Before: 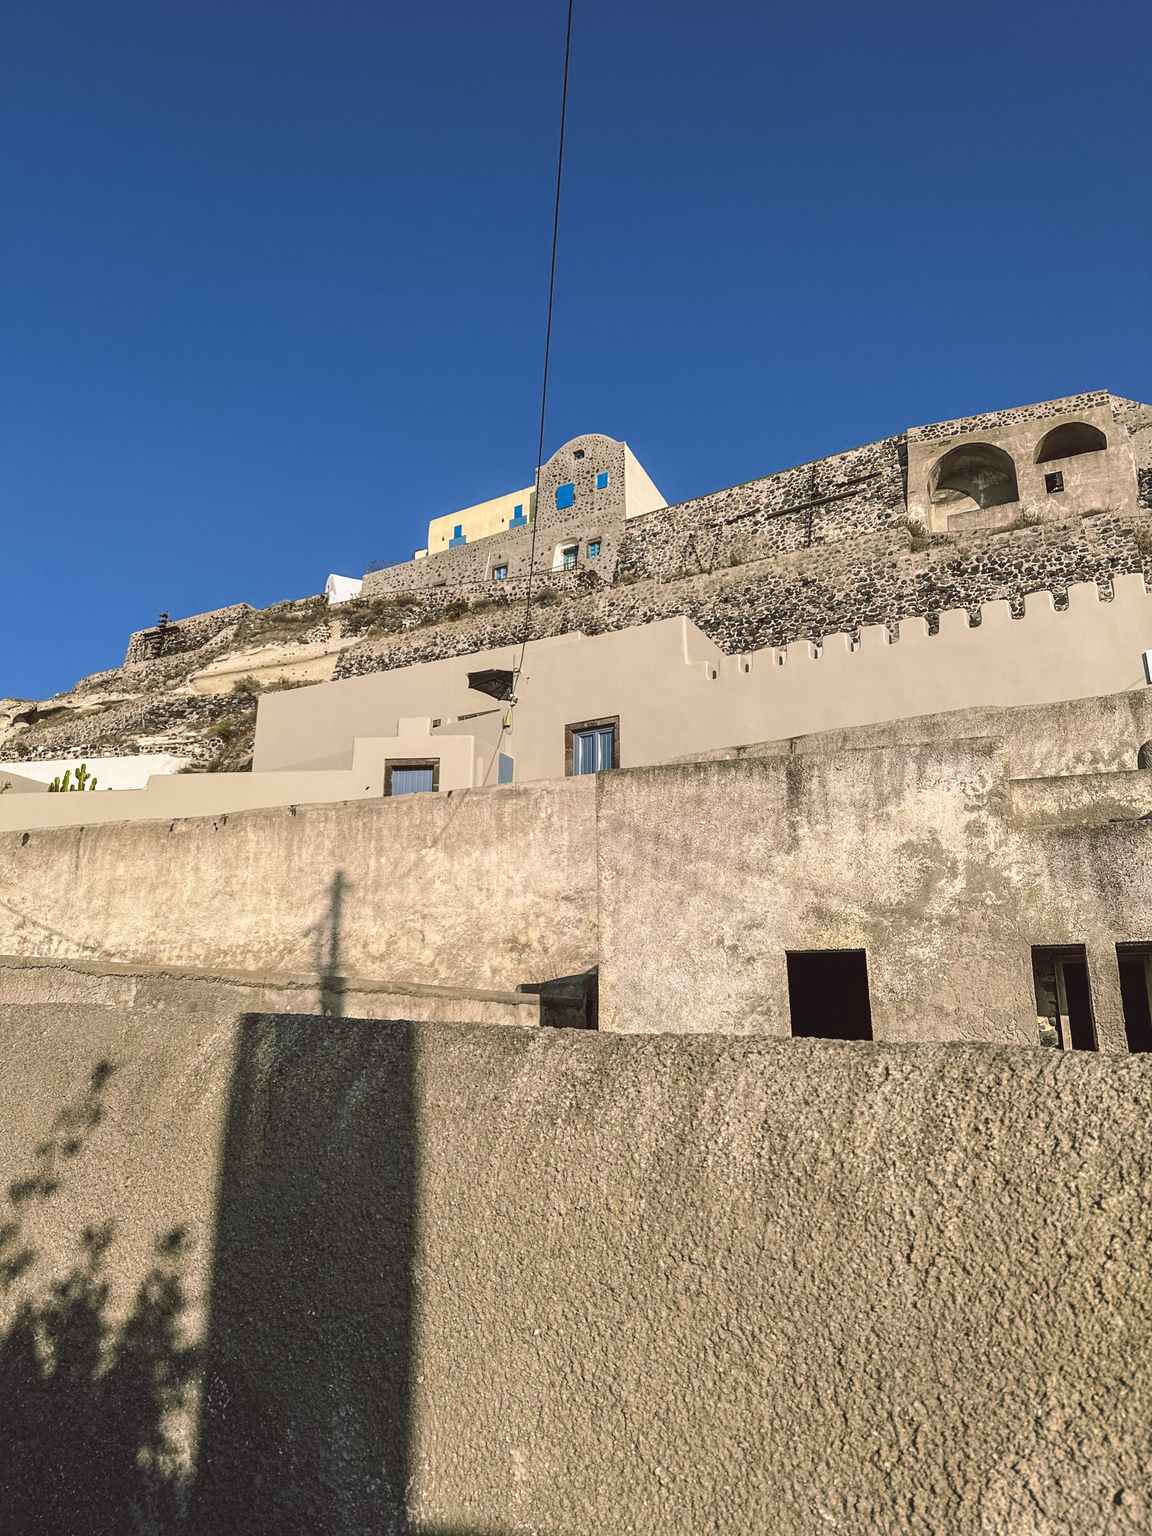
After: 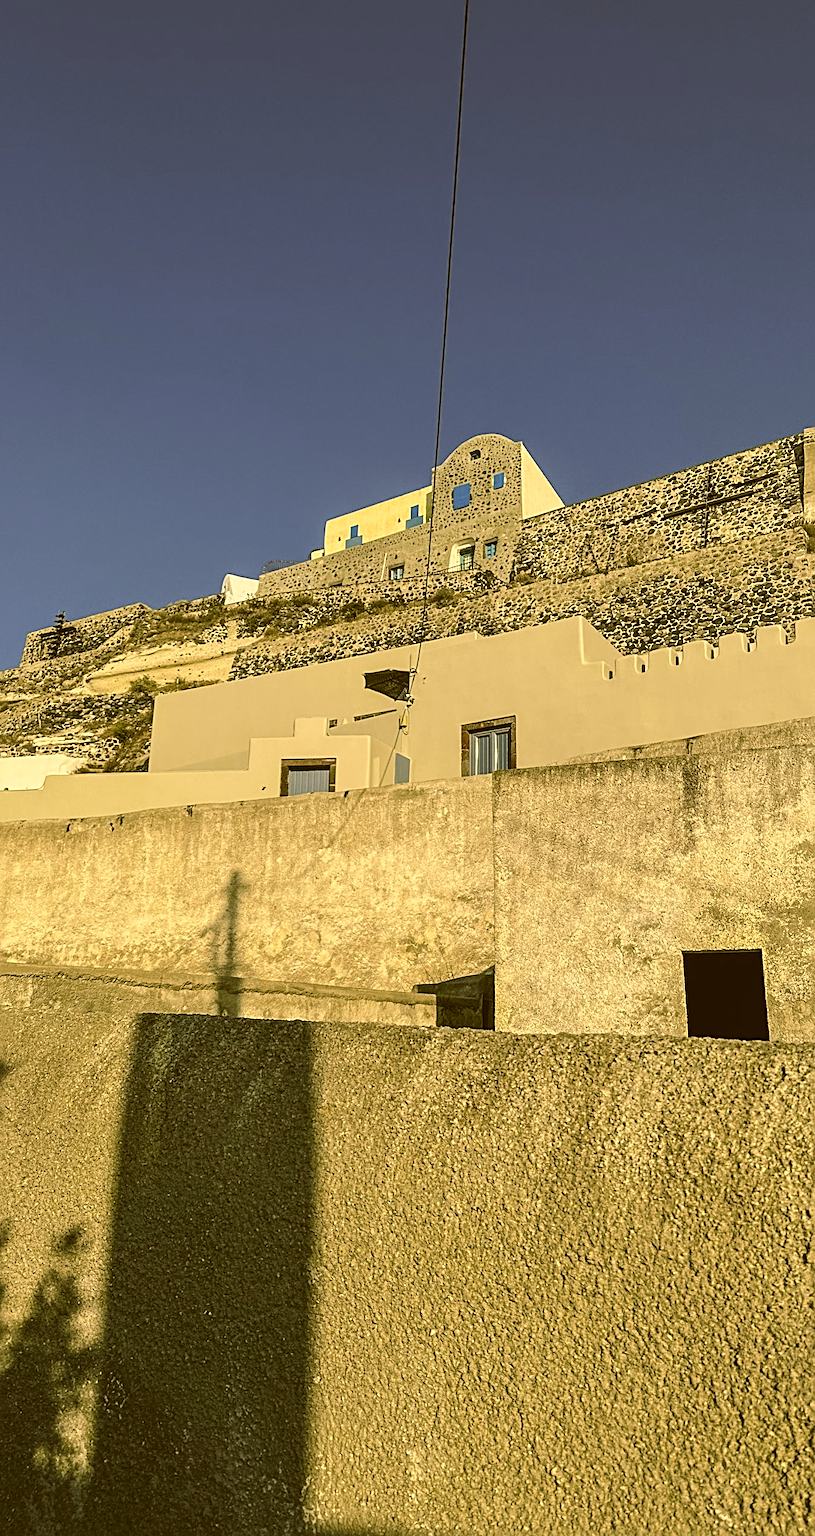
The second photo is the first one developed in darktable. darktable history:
sharpen: radius 3.119
exposure: compensate highlight preservation false
crop and rotate: left 9.061%, right 20.142%
color correction: highlights a* 0.162, highlights b* 29.53, shadows a* -0.162, shadows b* 21.09
